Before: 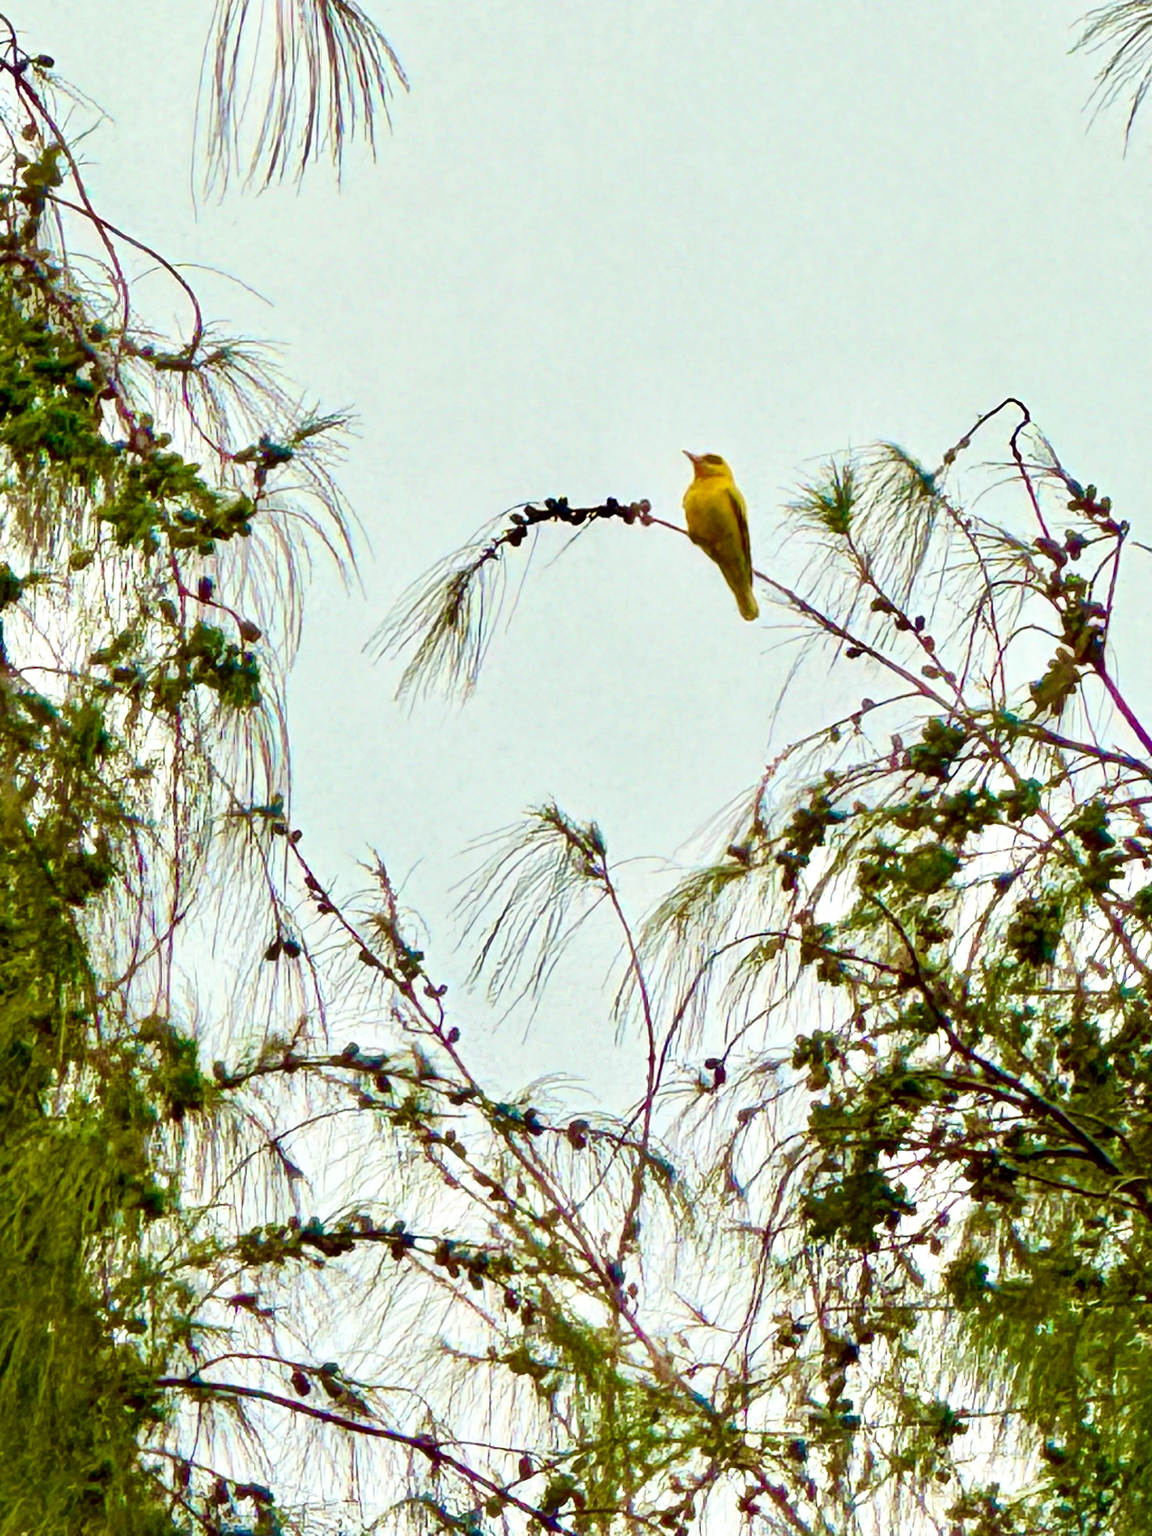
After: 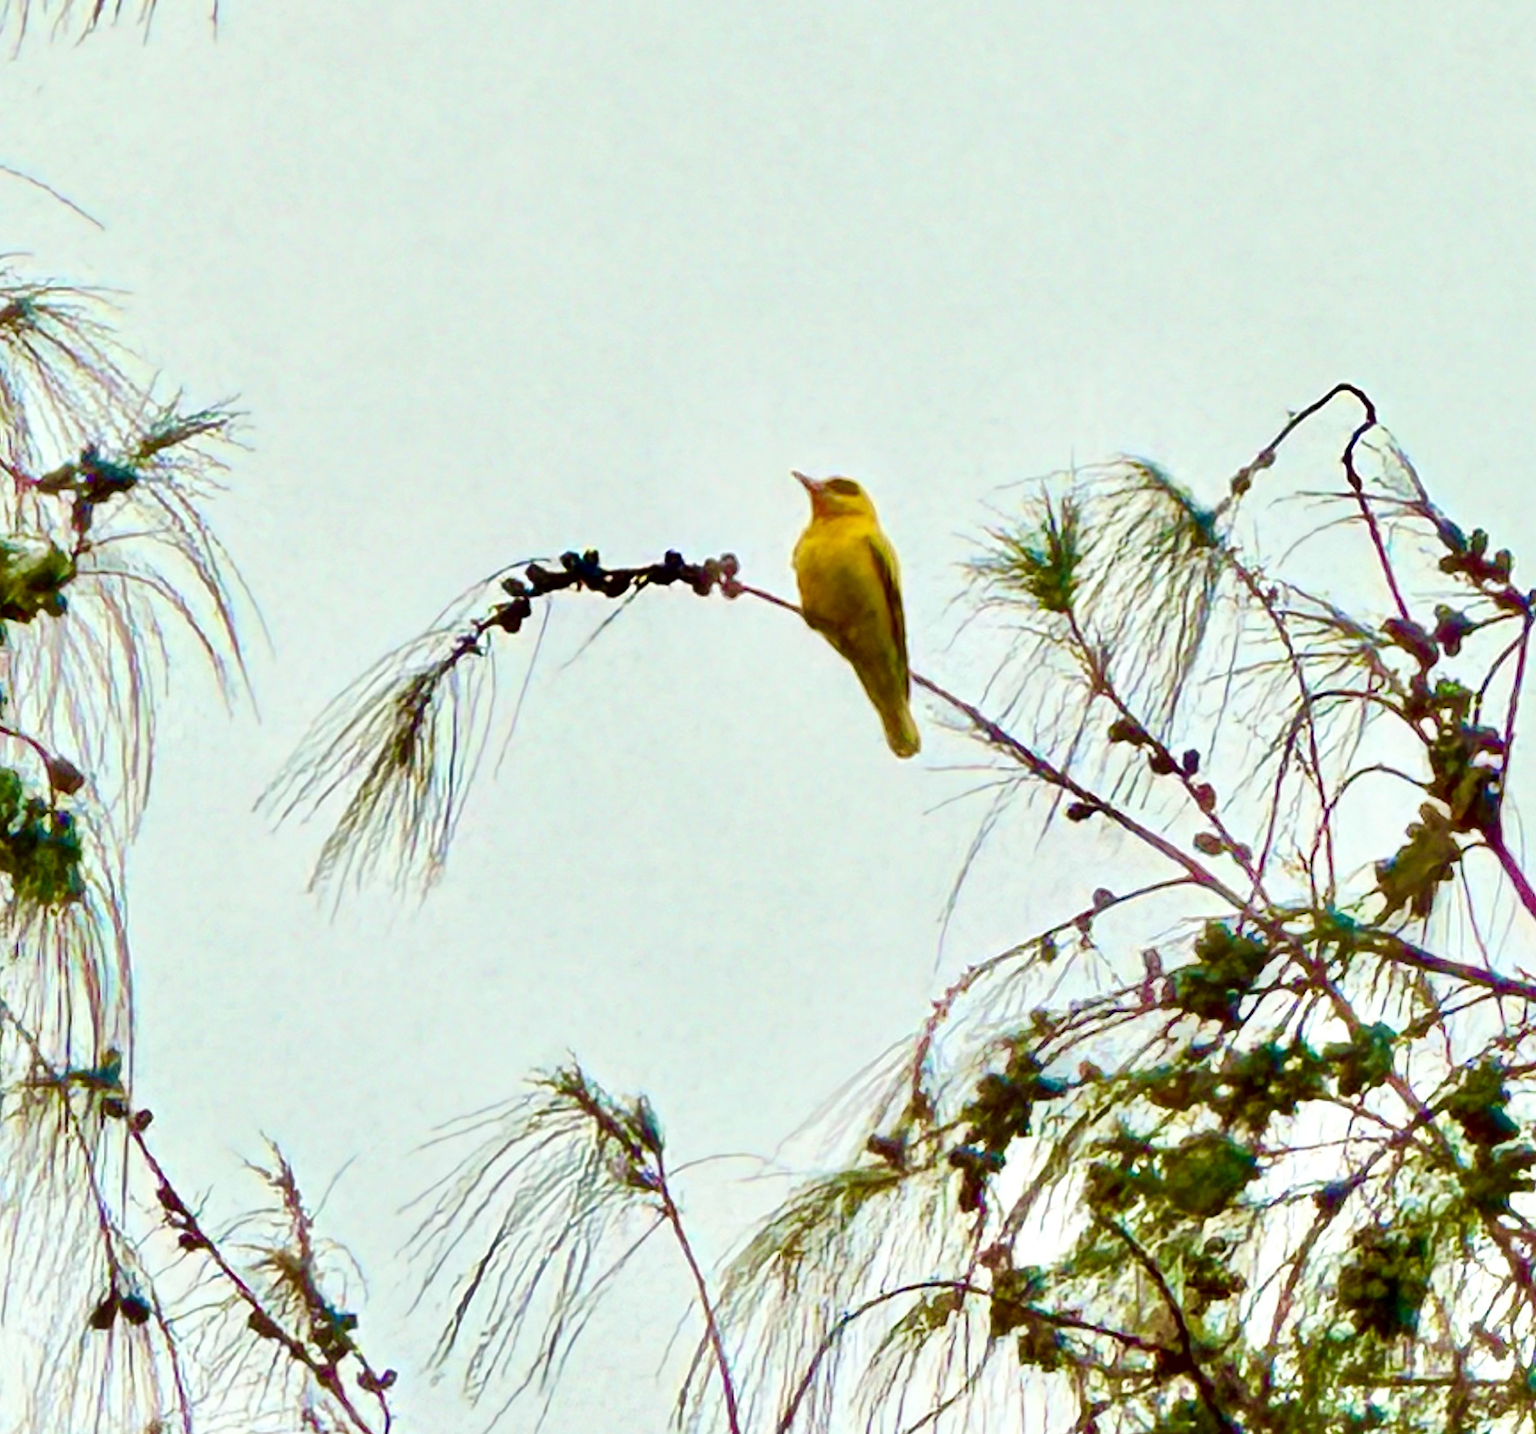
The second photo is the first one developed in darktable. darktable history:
crop: left 18.366%, top 11.08%, right 2.297%, bottom 33.125%
